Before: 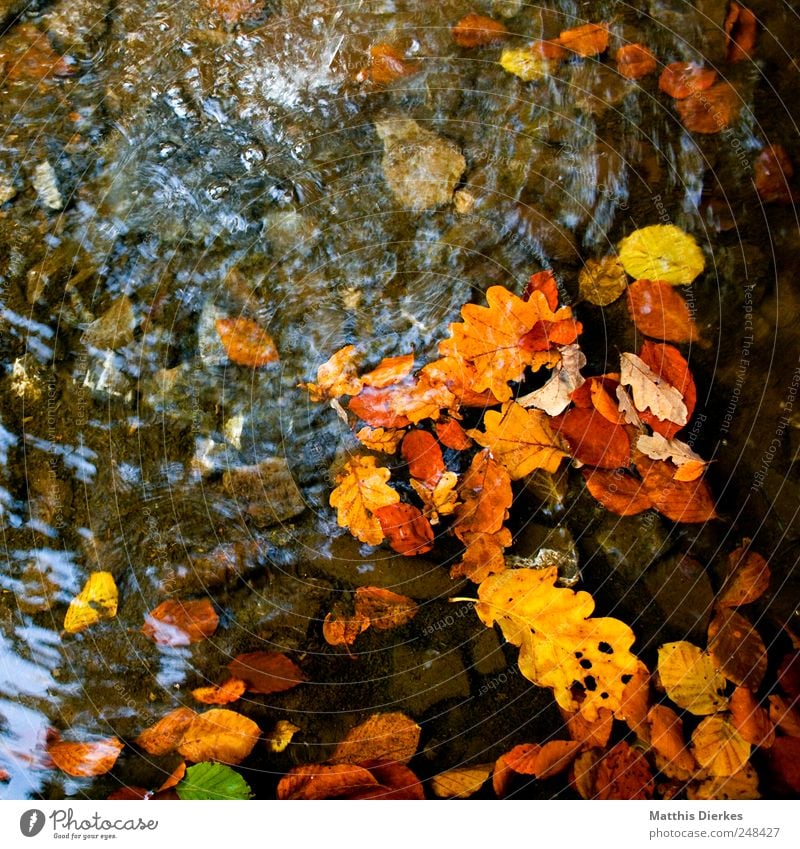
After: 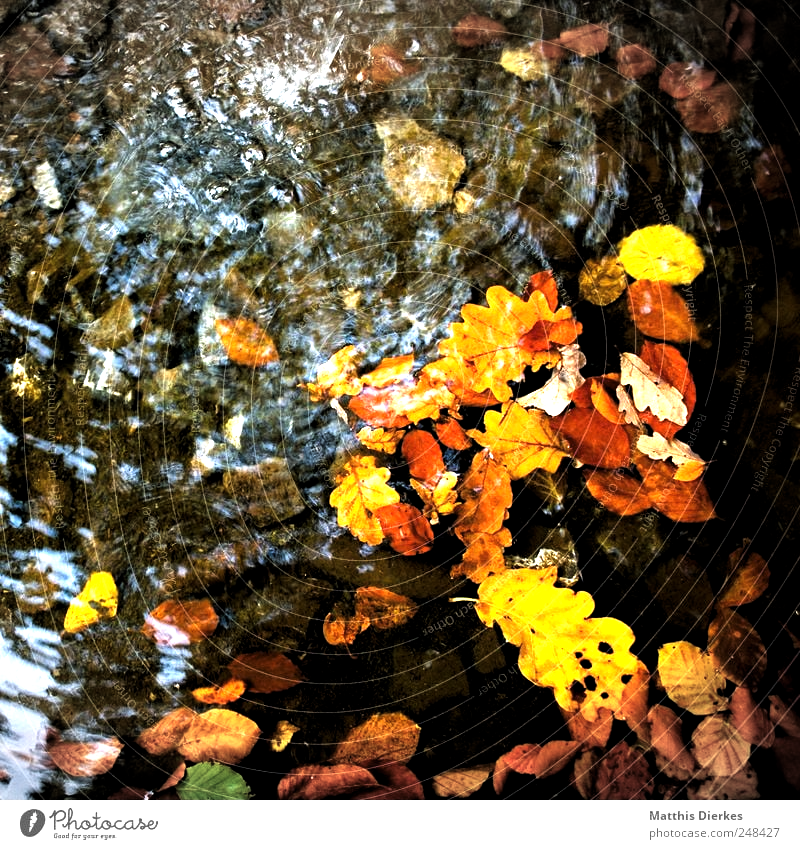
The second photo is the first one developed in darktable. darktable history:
tone equalizer: -8 EV -1.06 EV, -7 EV -0.993 EV, -6 EV -0.859 EV, -5 EV -0.559 EV, -3 EV 0.553 EV, -2 EV 0.856 EV, -1 EV 1 EV, +0 EV 1.07 EV
levels: levels [0.029, 0.545, 0.971]
vignetting: fall-off start 100.49%, width/height ratio 1.307
